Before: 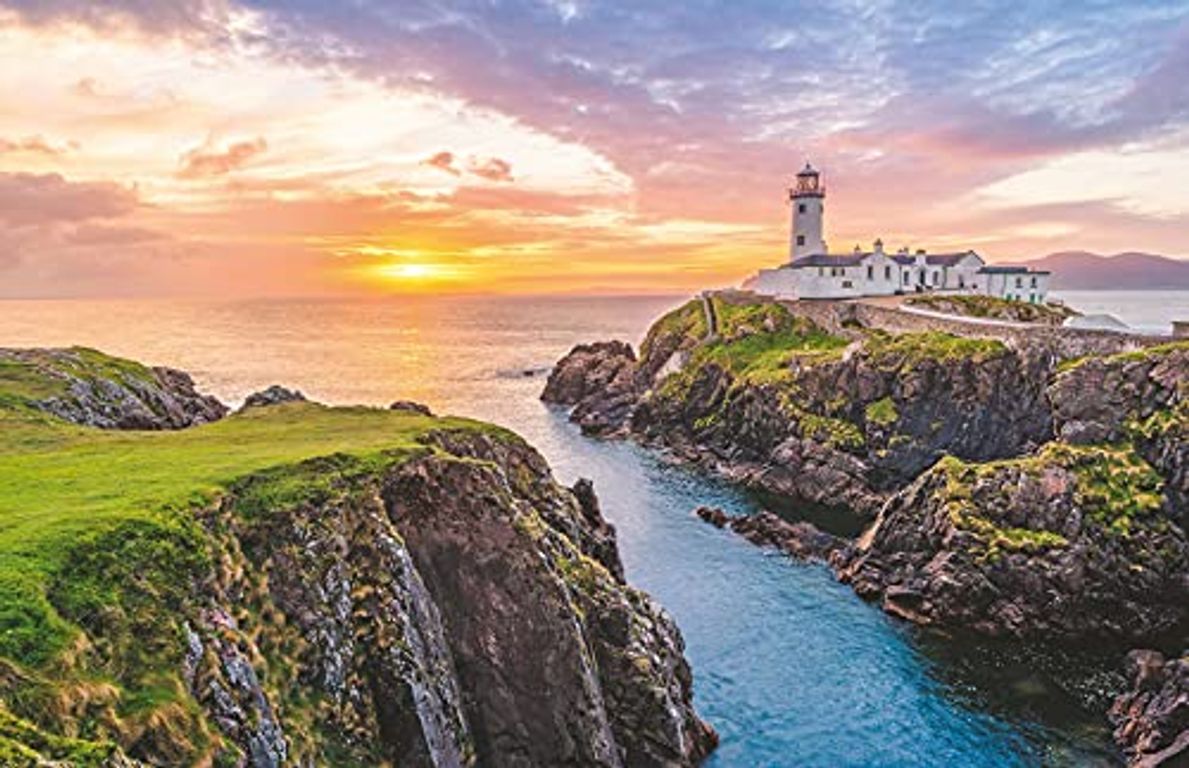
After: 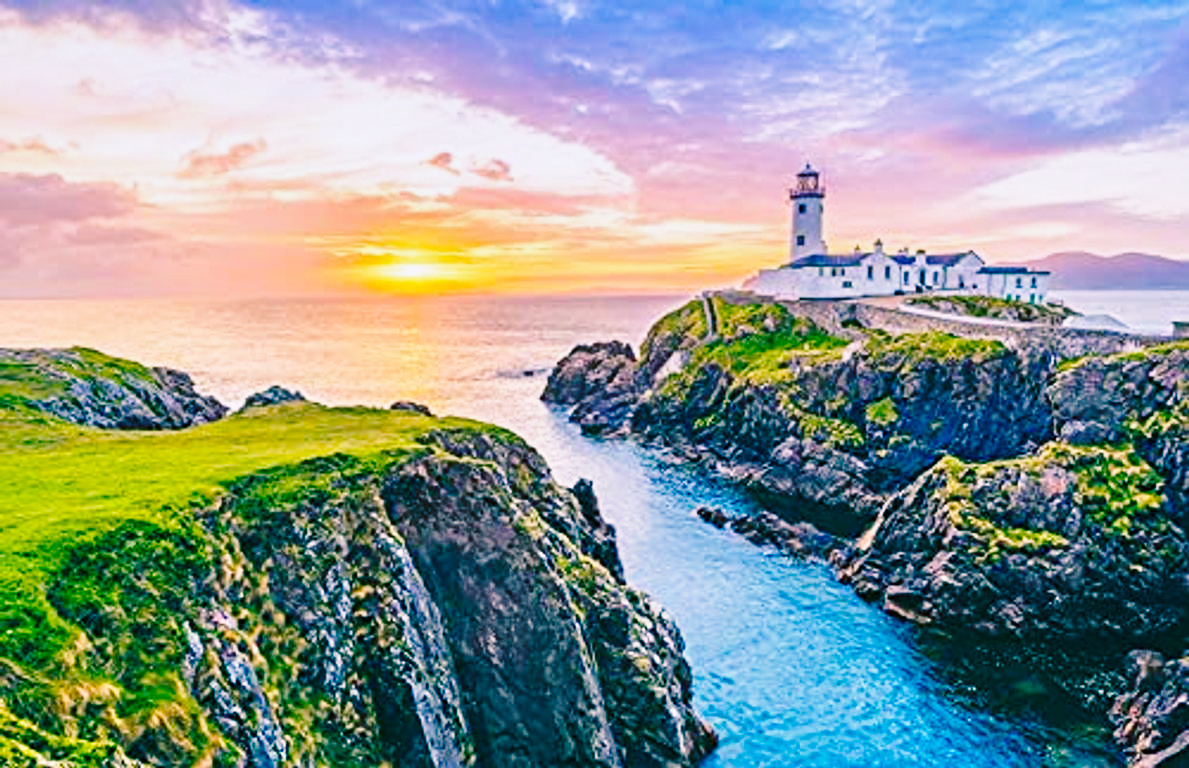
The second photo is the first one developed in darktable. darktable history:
base curve: curves: ch0 [(0, 0) (0.028, 0.03) (0.121, 0.232) (0.46, 0.748) (0.859, 0.968) (1, 1)], preserve colors none
color balance rgb: shadows lift › luminance -28.76%, shadows lift › chroma 10%, shadows lift › hue 230°, power › chroma 0.5%, power › hue 215°, highlights gain › luminance 7.14%, highlights gain › chroma 1%, highlights gain › hue 50°, global offset › luminance -0.29%, global offset › hue 260°, perceptual saturation grading › global saturation 20%, perceptual saturation grading › highlights -13.92%, perceptual saturation grading › shadows 50%
graduated density: hue 238.83°, saturation 50%
